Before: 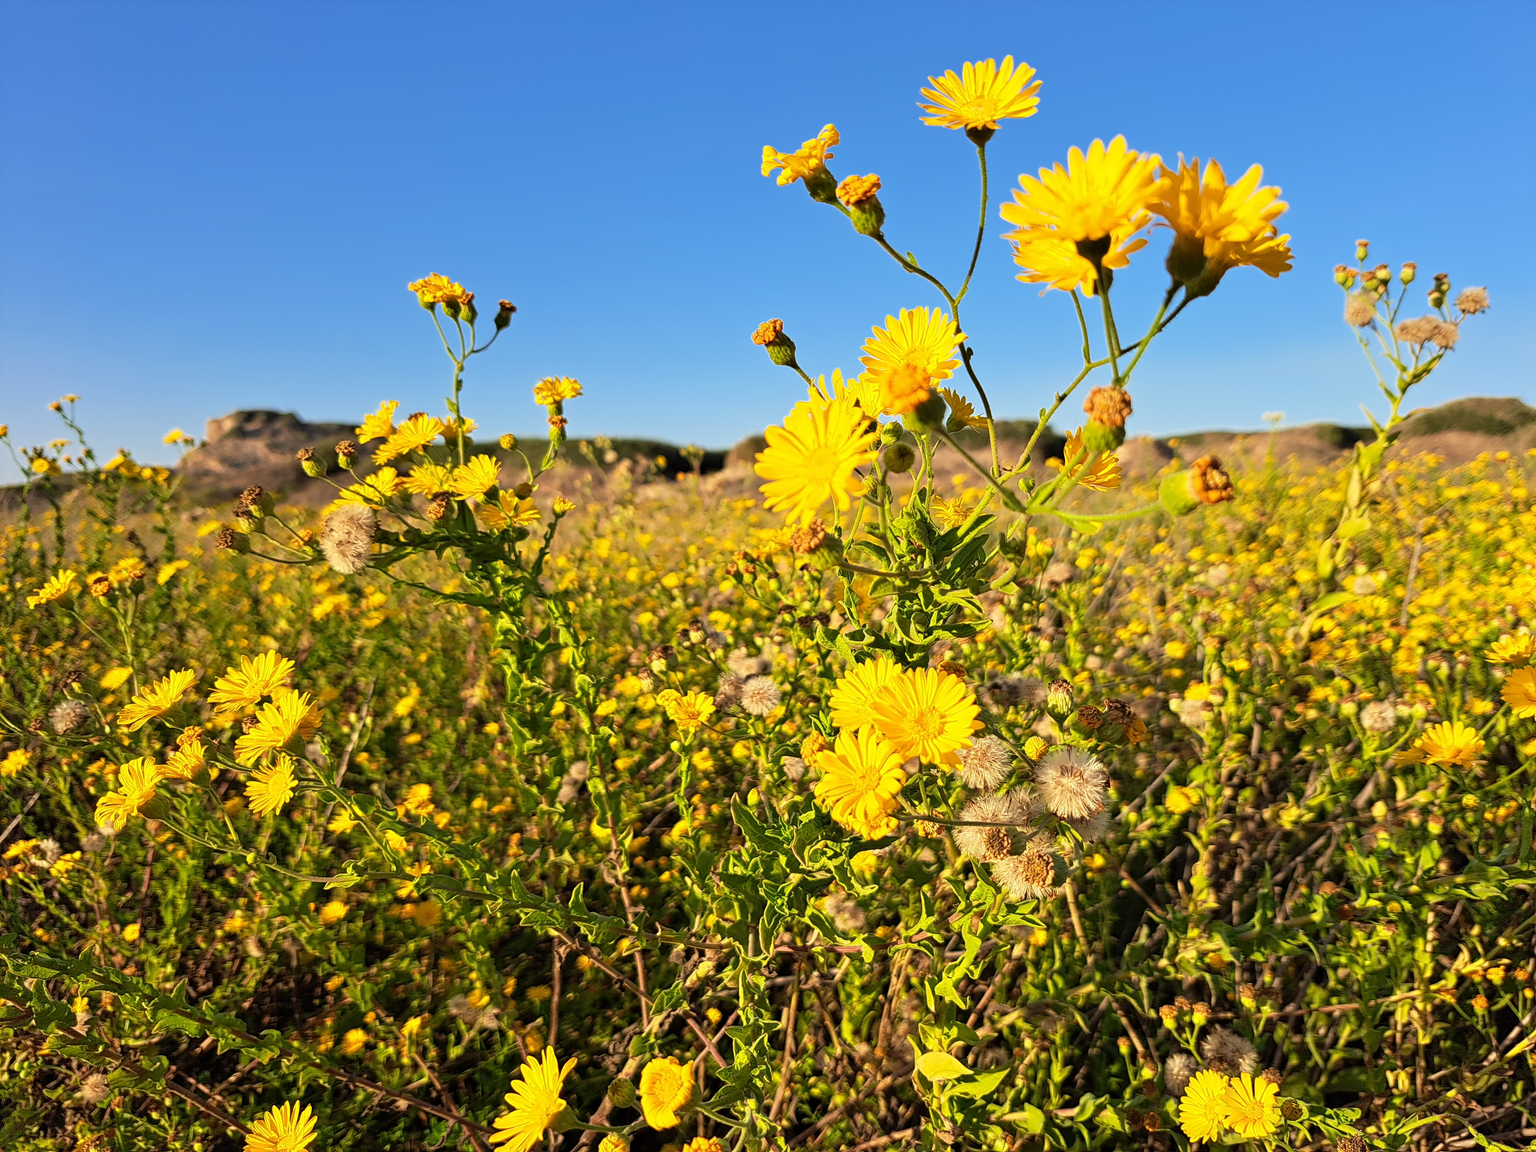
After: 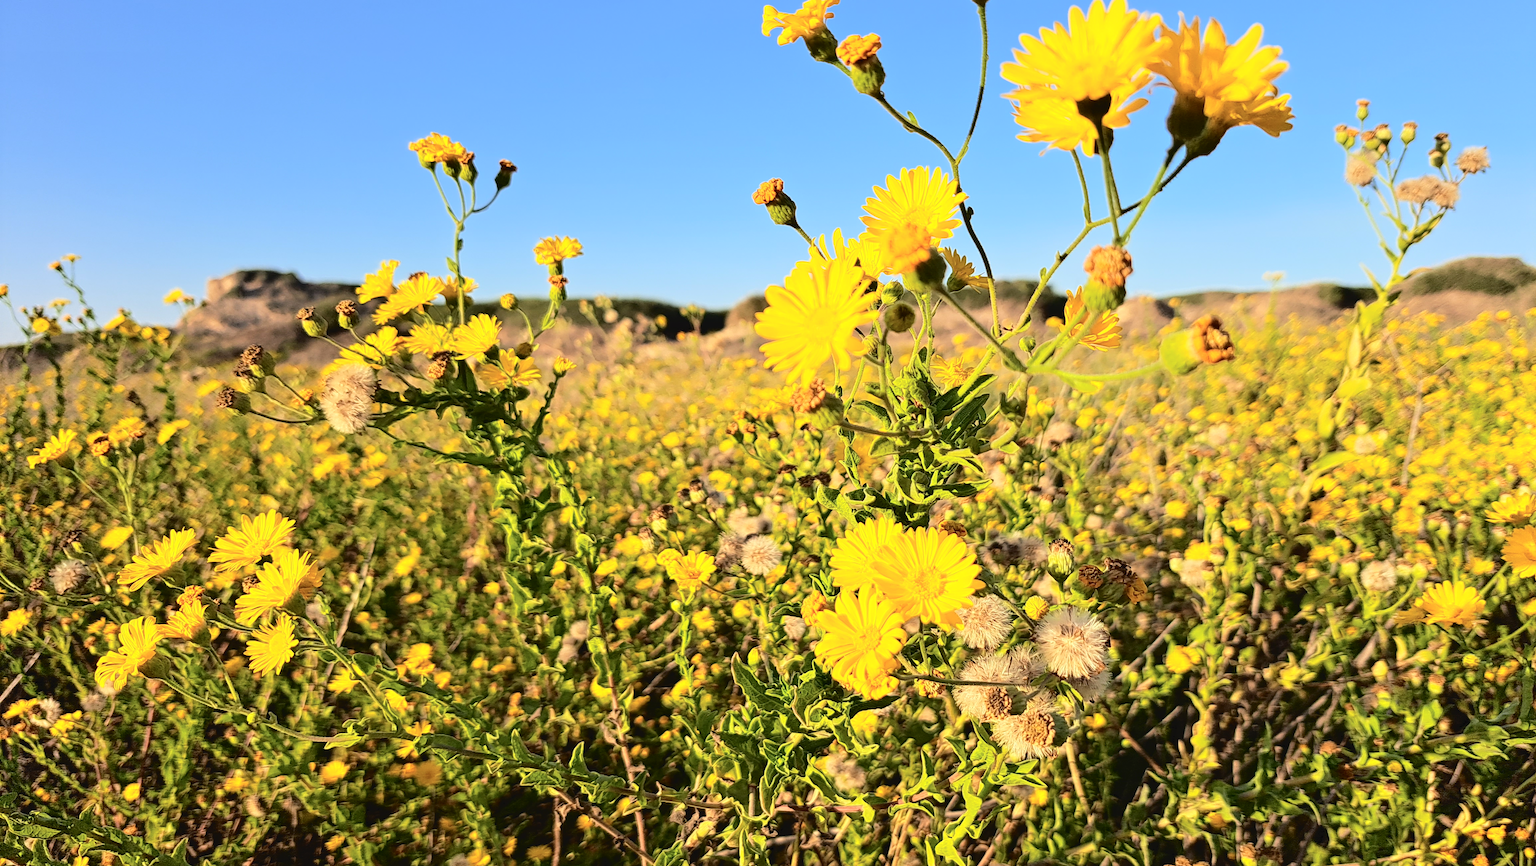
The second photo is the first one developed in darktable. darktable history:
crop and rotate: top 12.261%, bottom 12.538%
tone curve: curves: ch0 [(0, 0) (0.003, 0.044) (0.011, 0.045) (0.025, 0.048) (0.044, 0.051) (0.069, 0.065) (0.1, 0.08) (0.136, 0.108) (0.177, 0.152) (0.224, 0.216) (0.277, 0.305) (0.335, 0.392) (0.399, 0.481) (0.468, 0.579) (0.543, 0.658) (0.623, 0.729) (0.709, 0.8) (0.801, 0.867) (0.898, 0.93) (1, 1)], color space Lab, independent channels, preserve colors none
